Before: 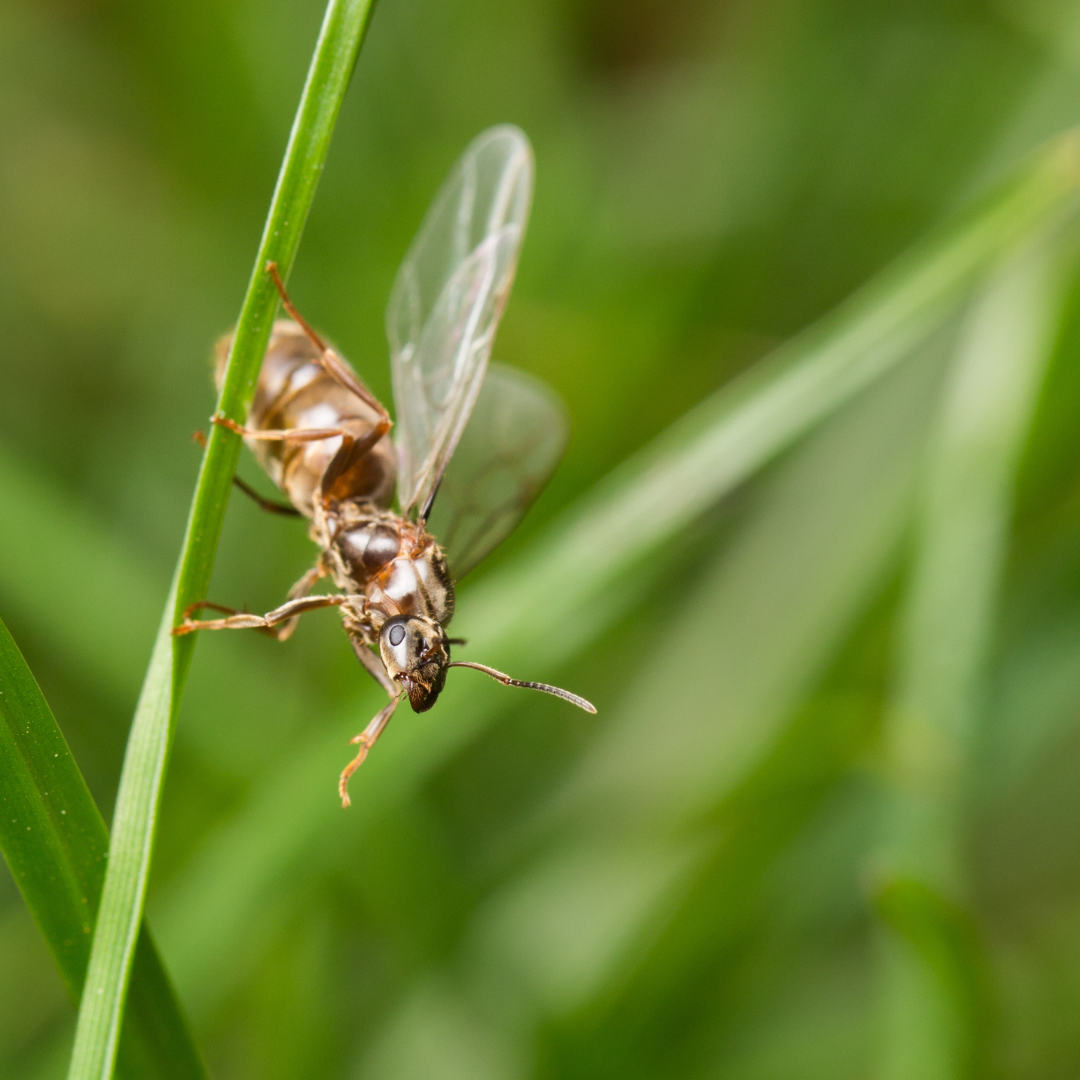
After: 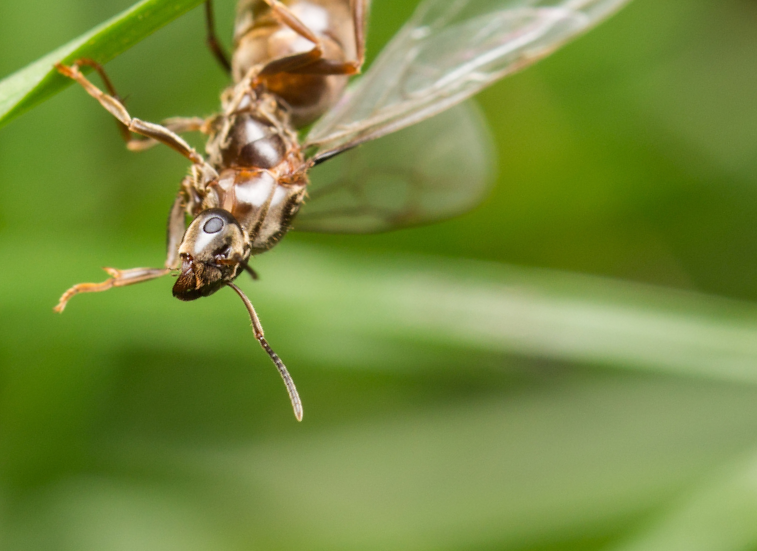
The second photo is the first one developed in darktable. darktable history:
crop and rotate: angle -44.88°, top 16.17%, right 0.784%, bottom 11.675%
exposure: compensate highlight preservation false
